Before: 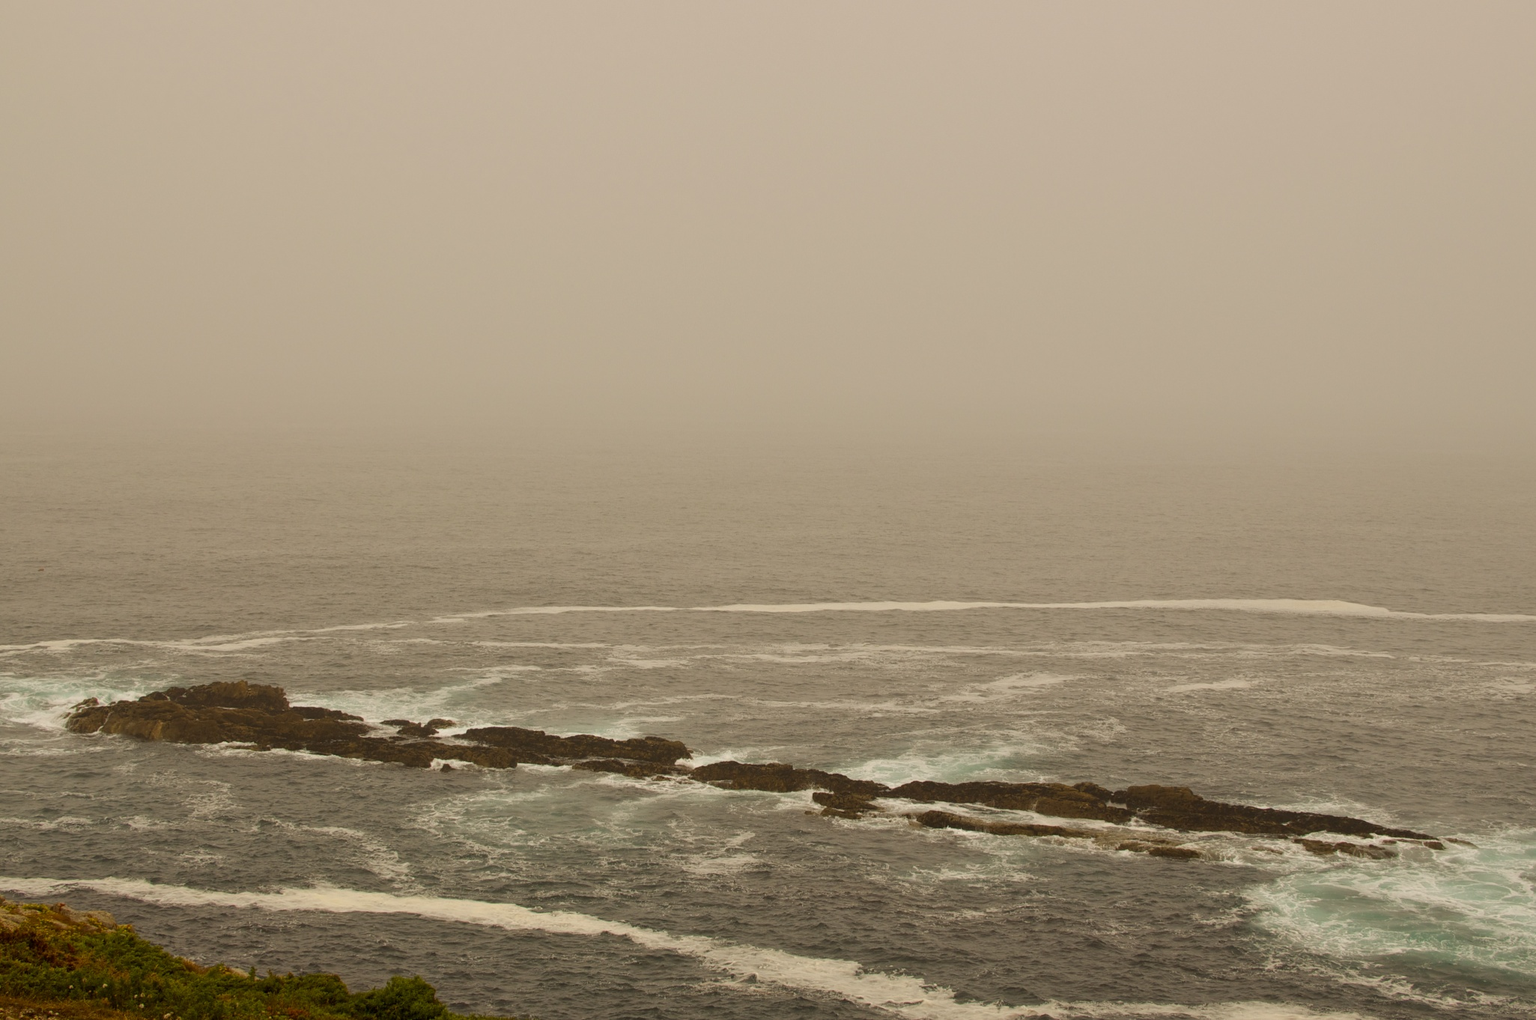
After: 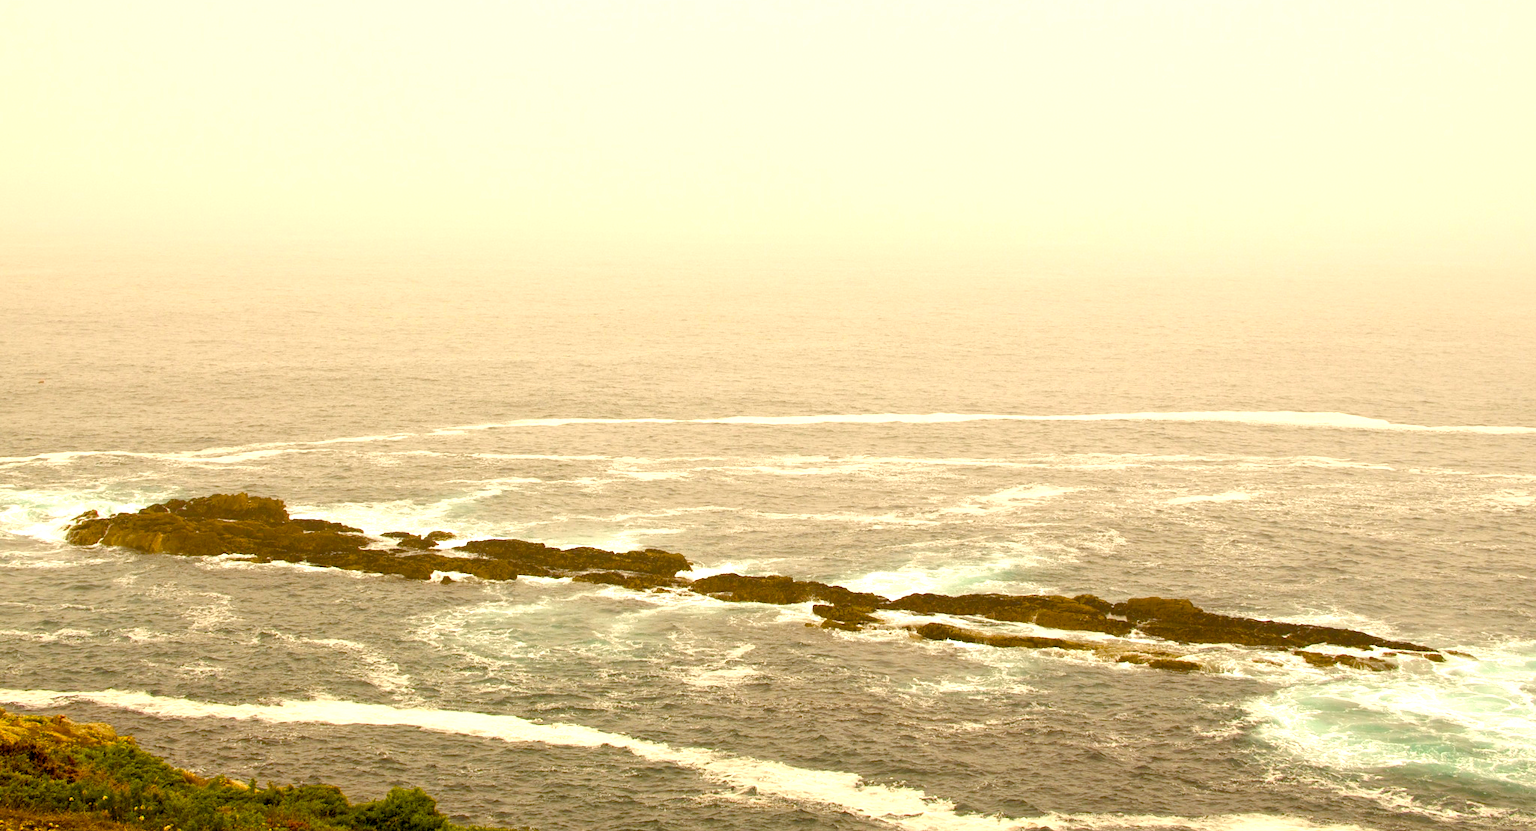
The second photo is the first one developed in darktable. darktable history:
crop and rotate: top 18.444%
color balance rgb: global offset › luminance -0.857%, linear chroma grading › global chroma 15.118%, perceptual saturation grading › global saturation 34.92%, perceptual saturation grading › highlights -25.263%, perceptual saturation grading › shadows 50.03%
exposure: black level correction 0, exposure 1.46 EV, compensate highlight preservation false
